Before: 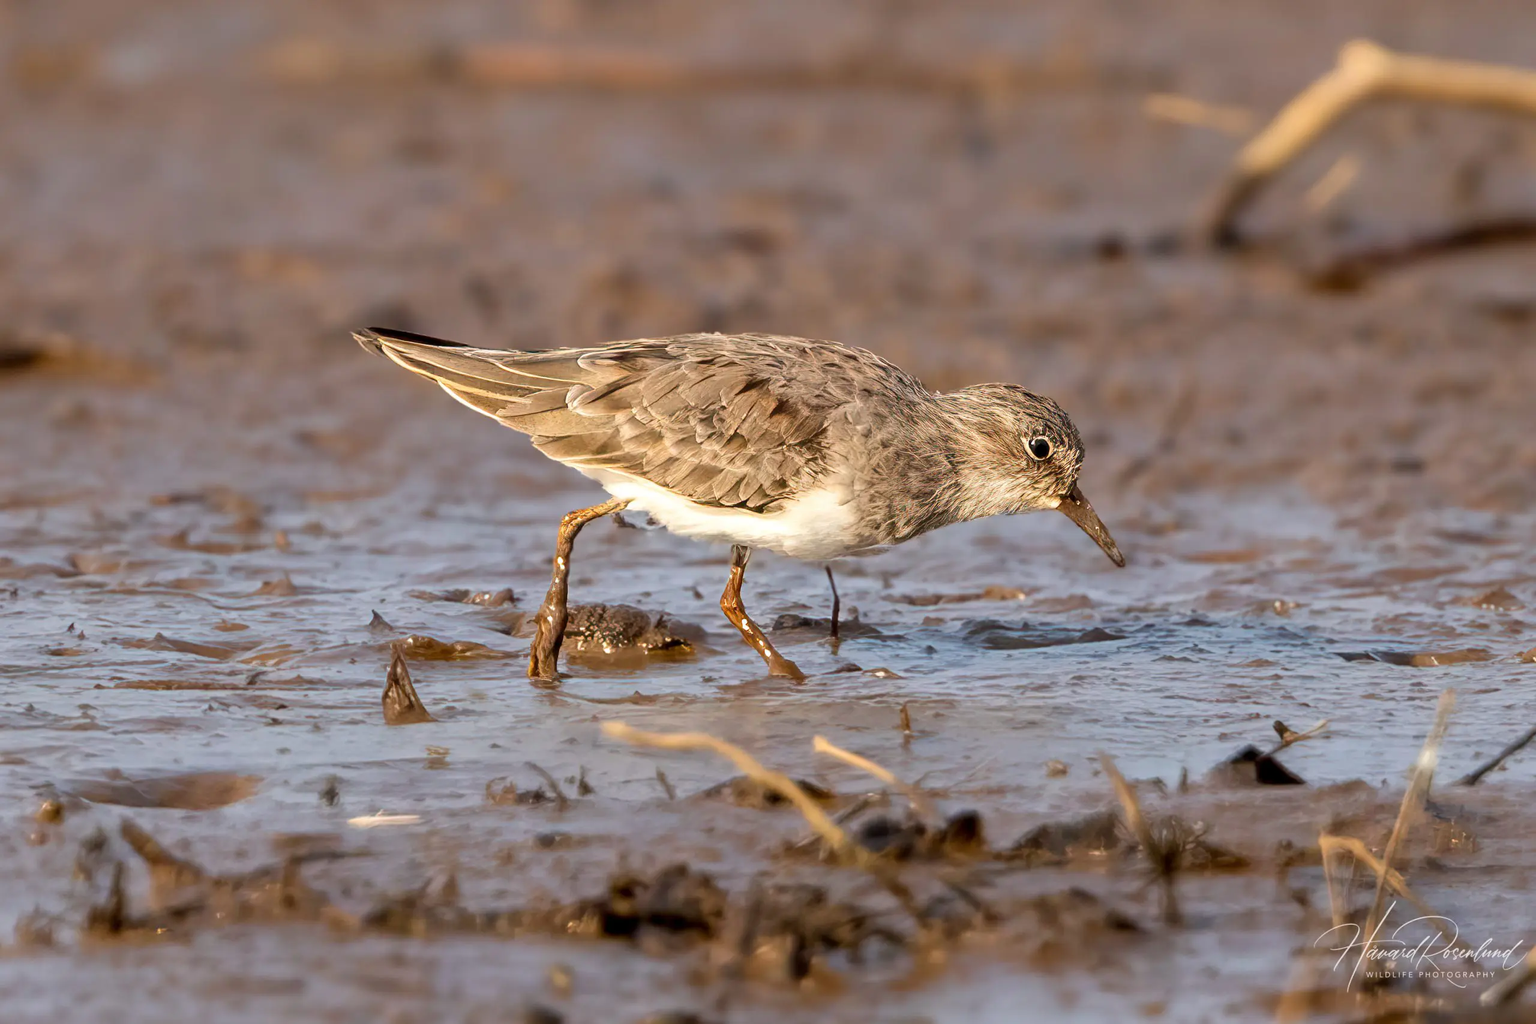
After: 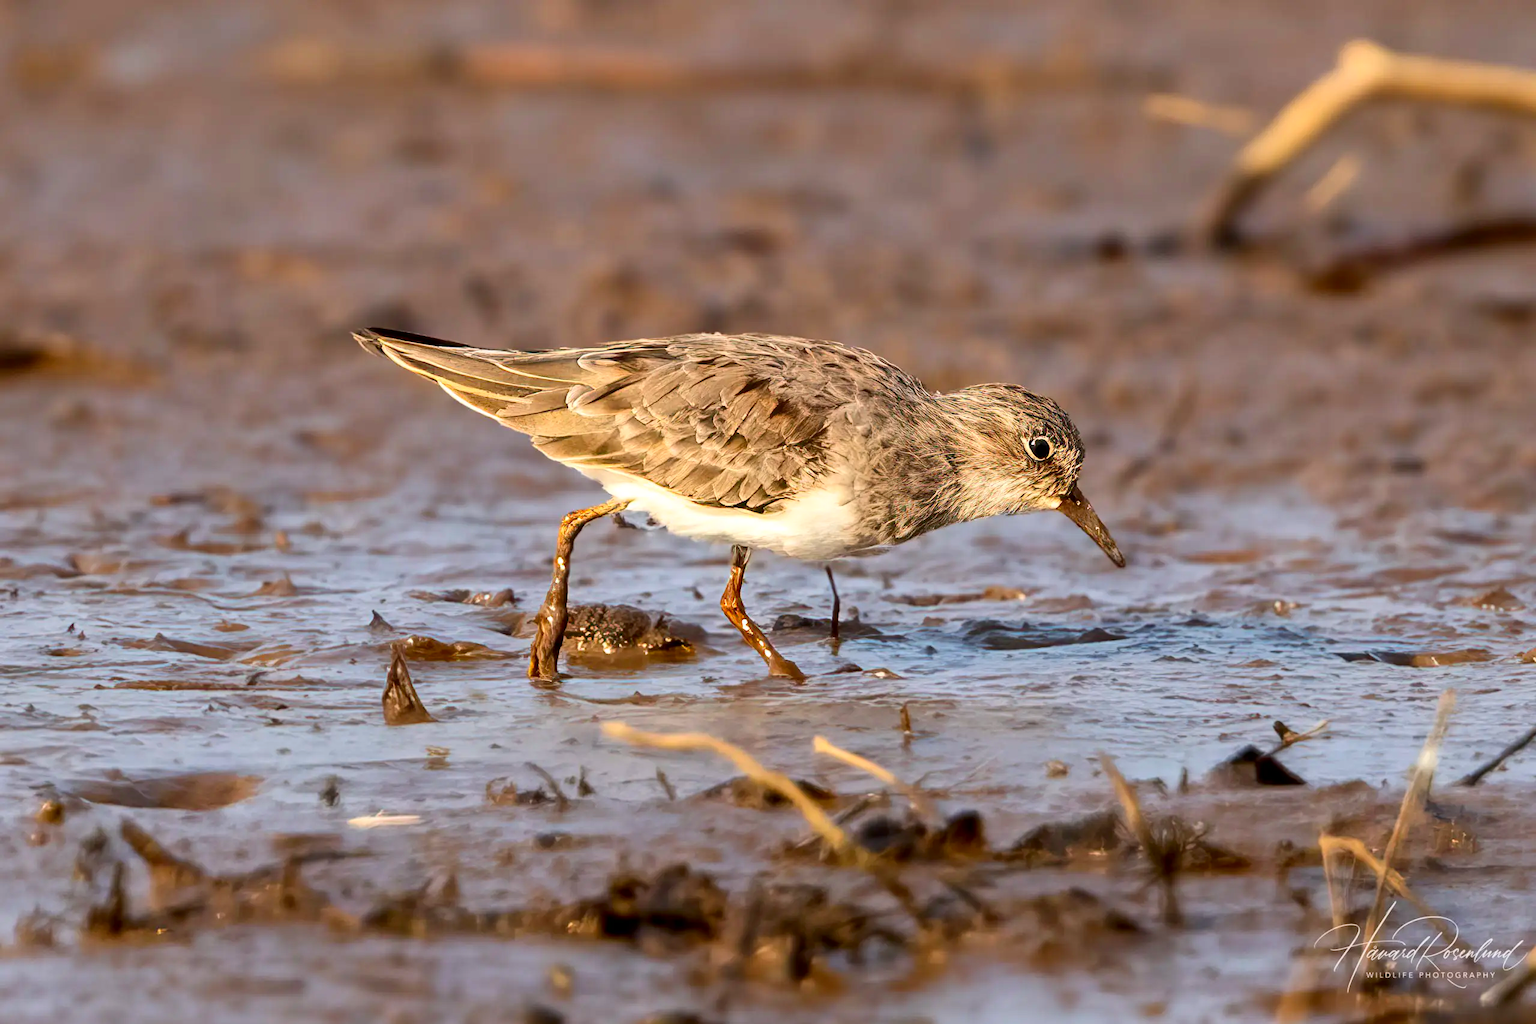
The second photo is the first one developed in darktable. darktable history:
tone equalizer: on, module defaults
contrast brightness saturation: contrast 0.18, saturation 0.3
